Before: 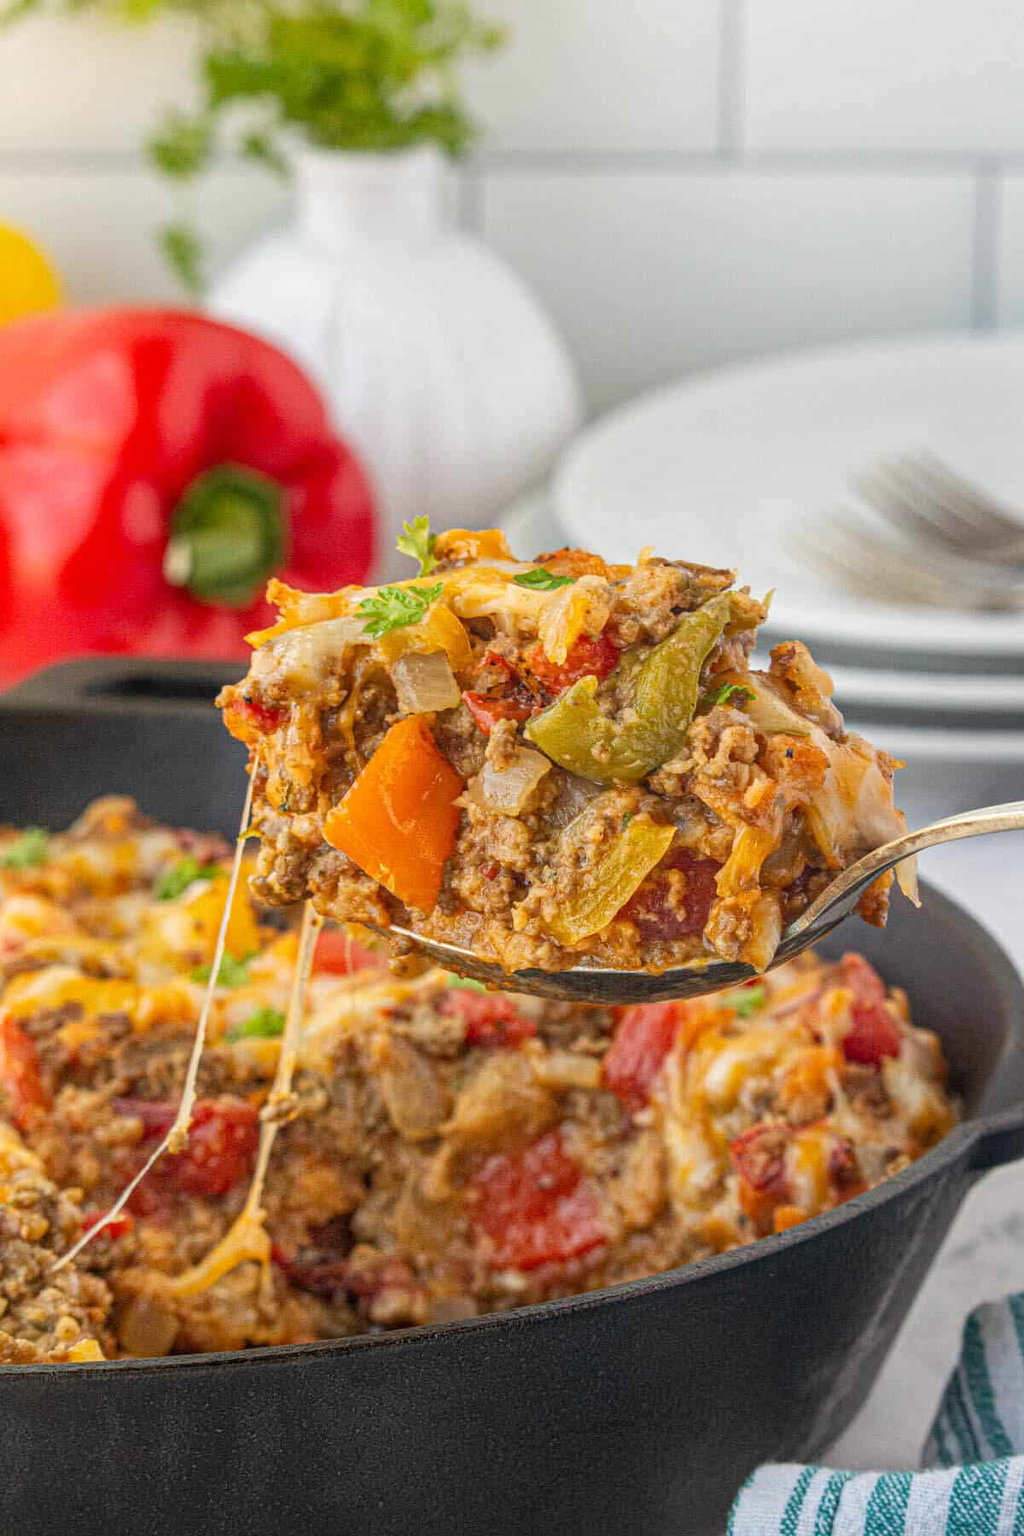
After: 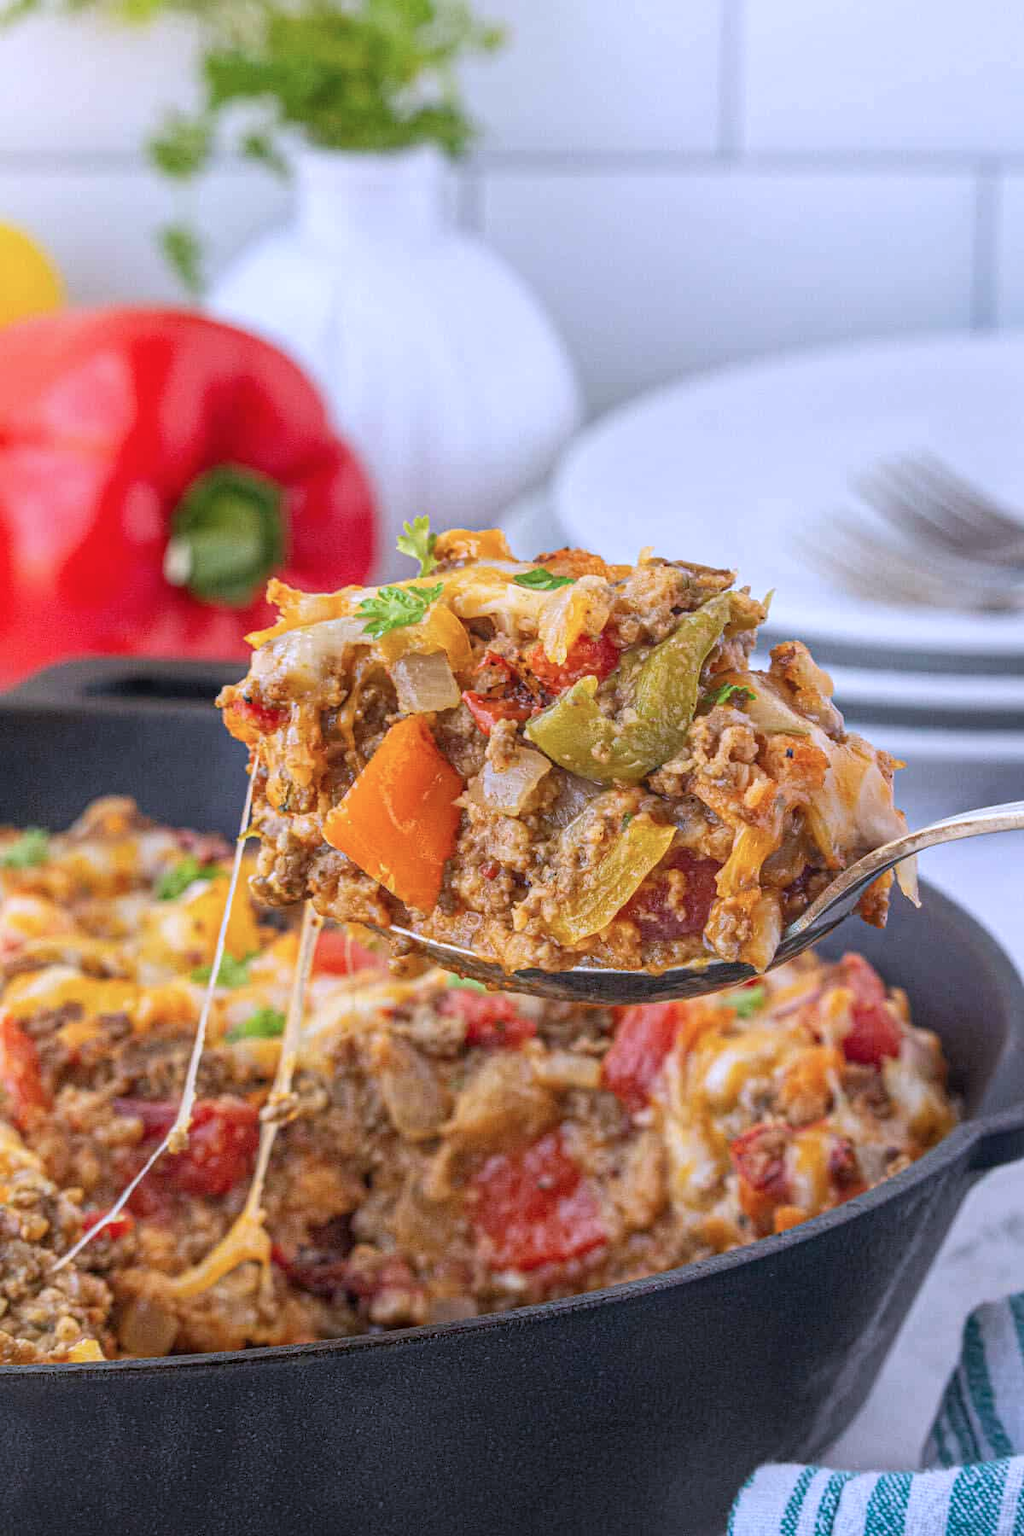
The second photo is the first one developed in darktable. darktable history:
color calibration: illuminant as shot in camera, x 0.379, y 0.395, temperature 4144.32 K
